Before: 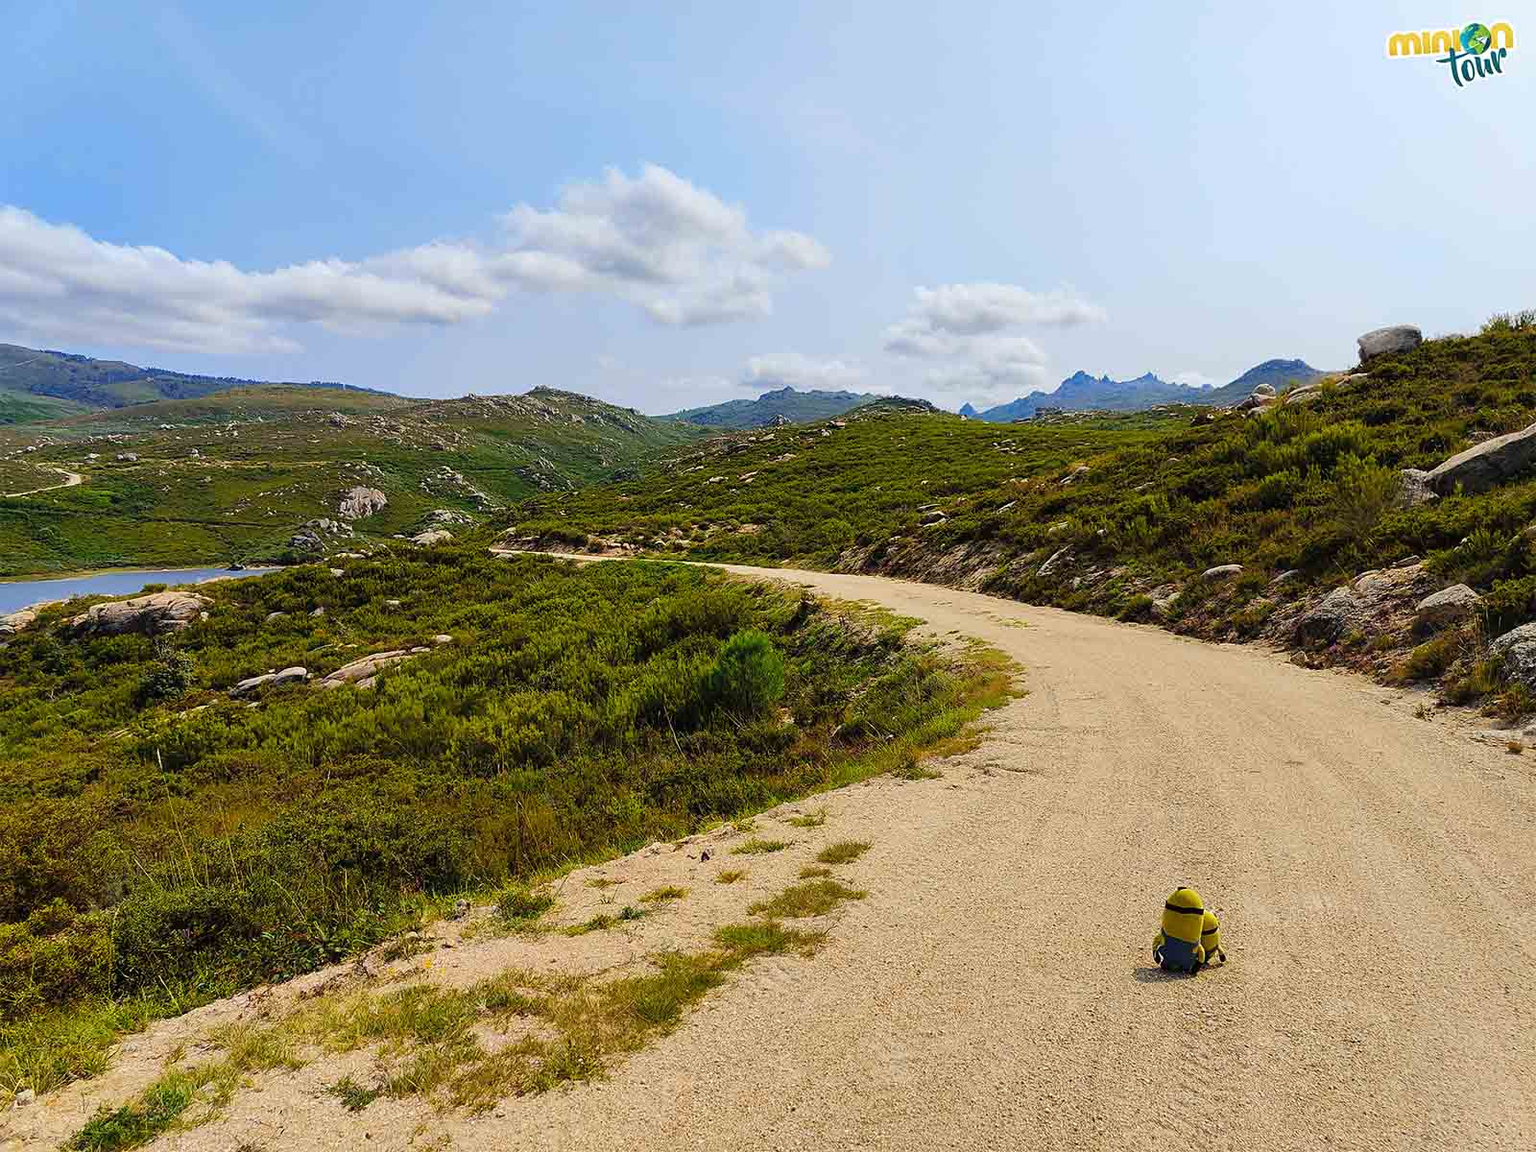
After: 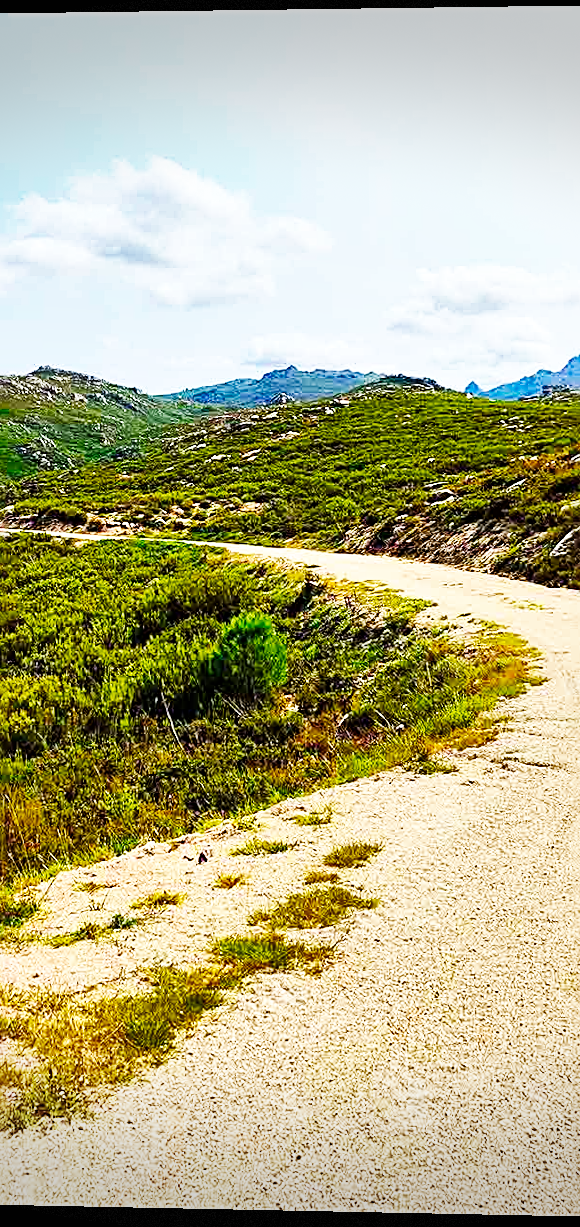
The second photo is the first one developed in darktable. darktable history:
local contrast: mode bilateral grid, contrast 20, coarseness 50, detail 120%, midtone range 0.2
shadows and highlights: low approximation 0.01, soften with gaussian
rotate and perspective: rotation 0.128°, lens shift (vertical) -0.181, lens shift (horizontal) -0.044, shear 0.001, automatic cropping off
base curve: curves: ch0 [(0, 0) (0.007, 0.004) (0.027, 0.03) (0.046, 0.07) (0.207, 0.54) (0.442, 0.872) (0.673, 0.972) (1, 1)], preserve colors none
sharpen: radius 3.119
crop: left 33.36%, right 33.36%
white balance: red 0.967, blue 1.049
vignetting: fall-off start 100%, brightness -0.406, saturation -0.3, width/height ratio 1.324, dithering 8-bit output, unbound false
